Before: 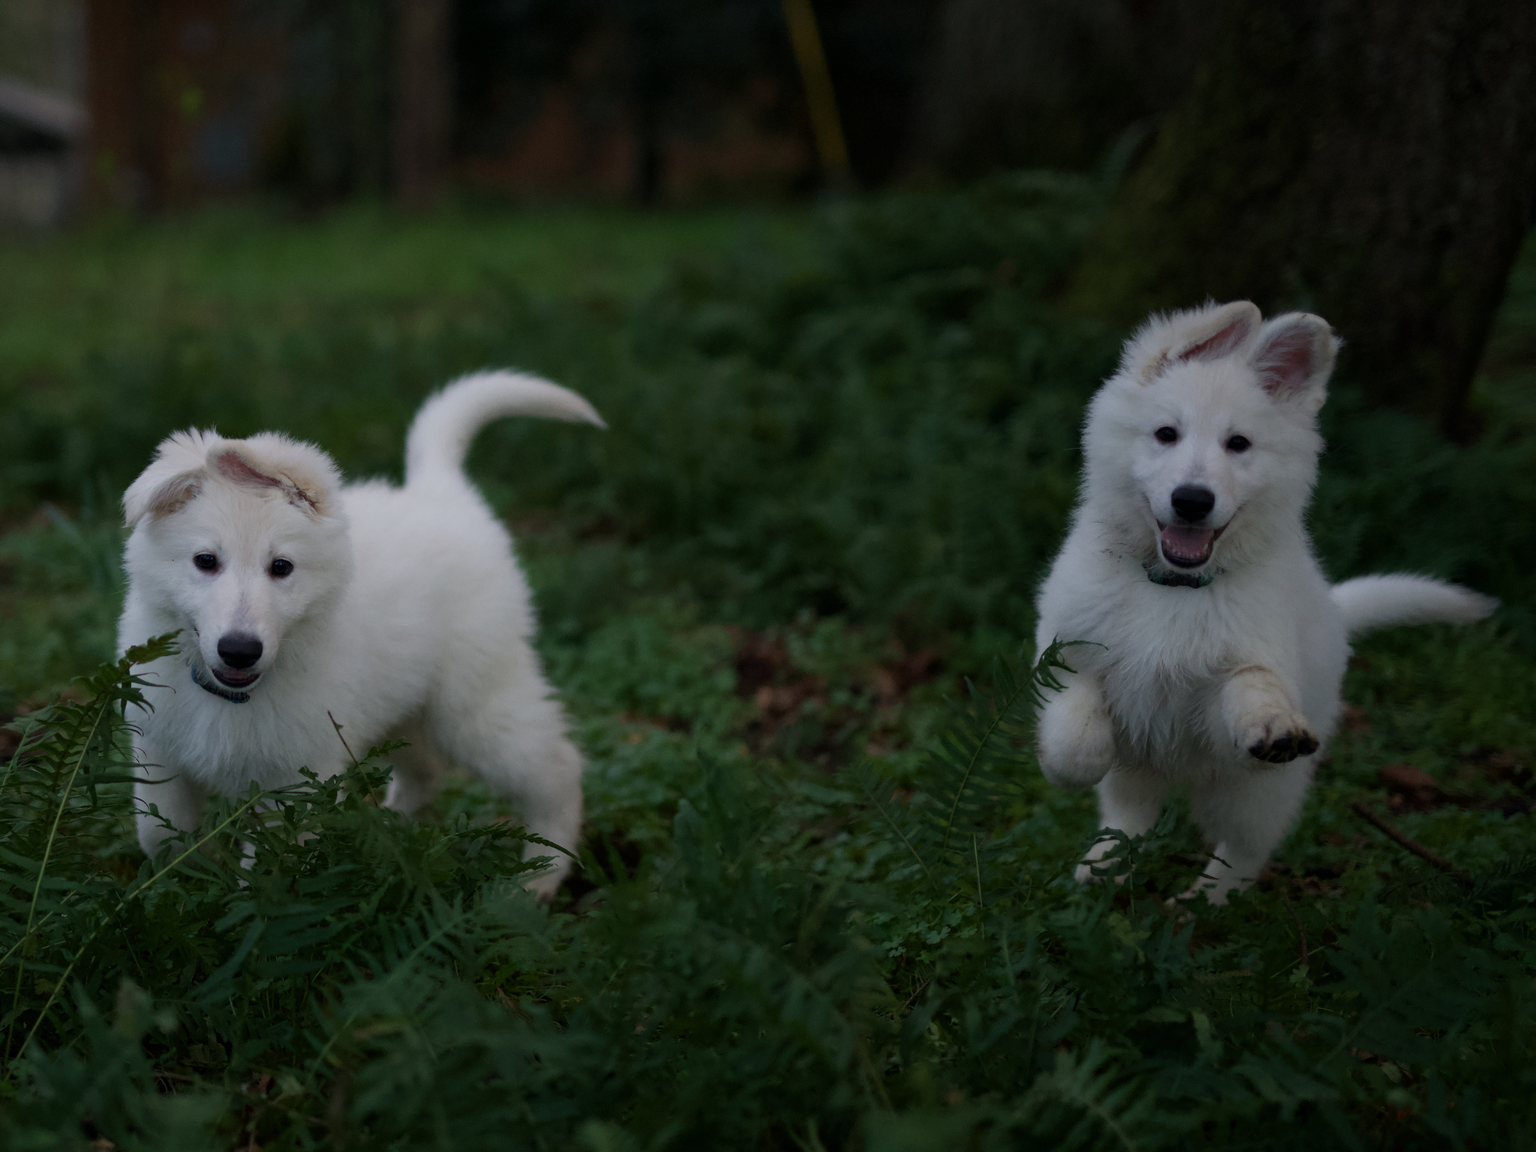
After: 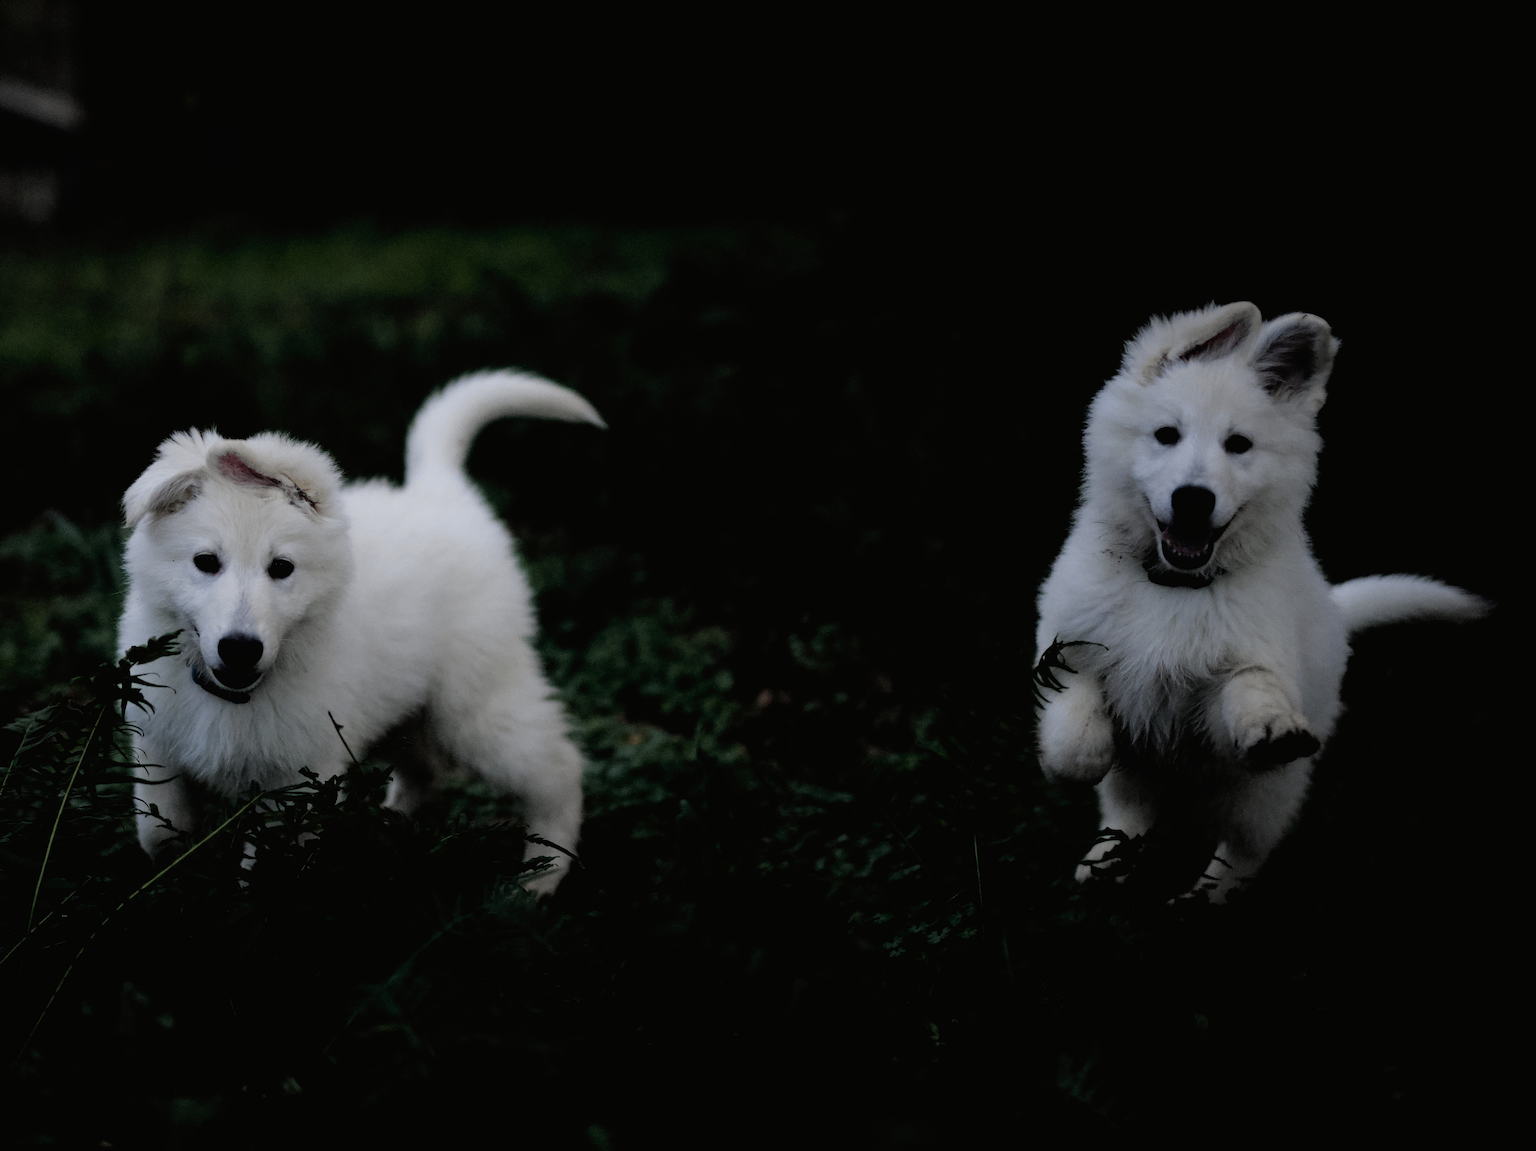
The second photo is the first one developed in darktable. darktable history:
tone curve: curves: ch0 [(0, 0.012) (0.056, 0.046) (0.218, 0.213) (0.606, 0.62) (0.82, 0.846) (1, 1)]; ch1 [(0, 0) (0.226, 0.261) (0.403, 0.437) (0.469, 0.472) (0.495, 0.499) (0.514, 0.504) (0.545, 0.555) (0.59, 0.598) (0.714, 0.733) (1, 1)]; ch2 [(0, 0) (0.269, 0.299) (0.459, 0.45) (0.498, 0.499) (0.523, 0.512) (0.568, 0.558) (0.634, 0.617) (0.702, 0.662) (0.781, 0.775) (1, 1)], color space Lab, independent channels, preserve colors none
filmic rgb: black relative exposure -3.72 EV, white relative exposure 2.77 EV, dynamic range scaling -5.32%, hardness 3.03
